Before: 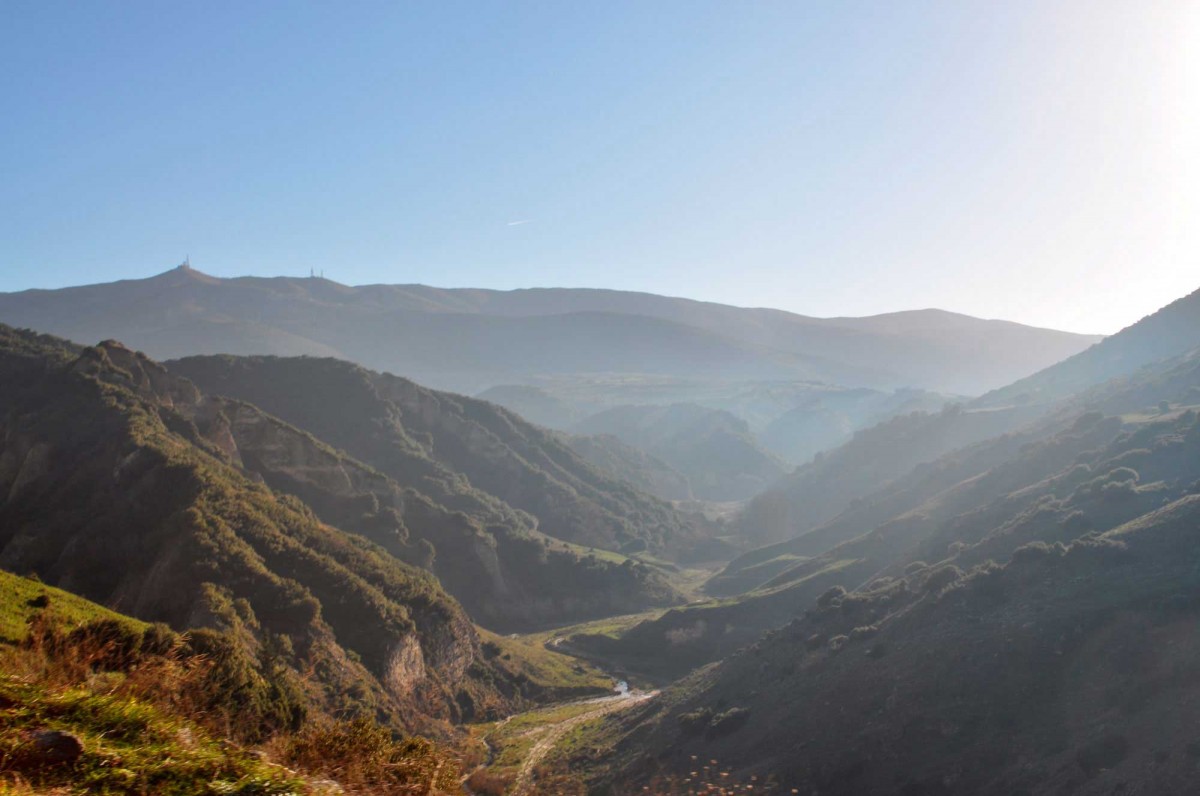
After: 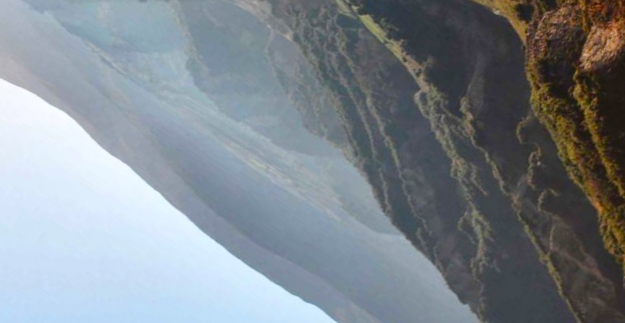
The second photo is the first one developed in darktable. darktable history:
contrast brightness saturation: contrast 0.185, brightness -0.101, saturation 0.208
crop and rotate: angle 147.31°, left 9.186%, top 15.63%, right 4.462%, bottom 17.089%
color balance rgb: linear chroma grading › global chroma 15.313%, perceptual saturation grading › global saturation 25.718%, perceptual saturation grading › highlights -50.268%, perceptual saturation grading › shadows 30.227%
local contrast: mode bilateral grid, contrast 20, coarseness 50, detail 144%, midtone range 0.2
